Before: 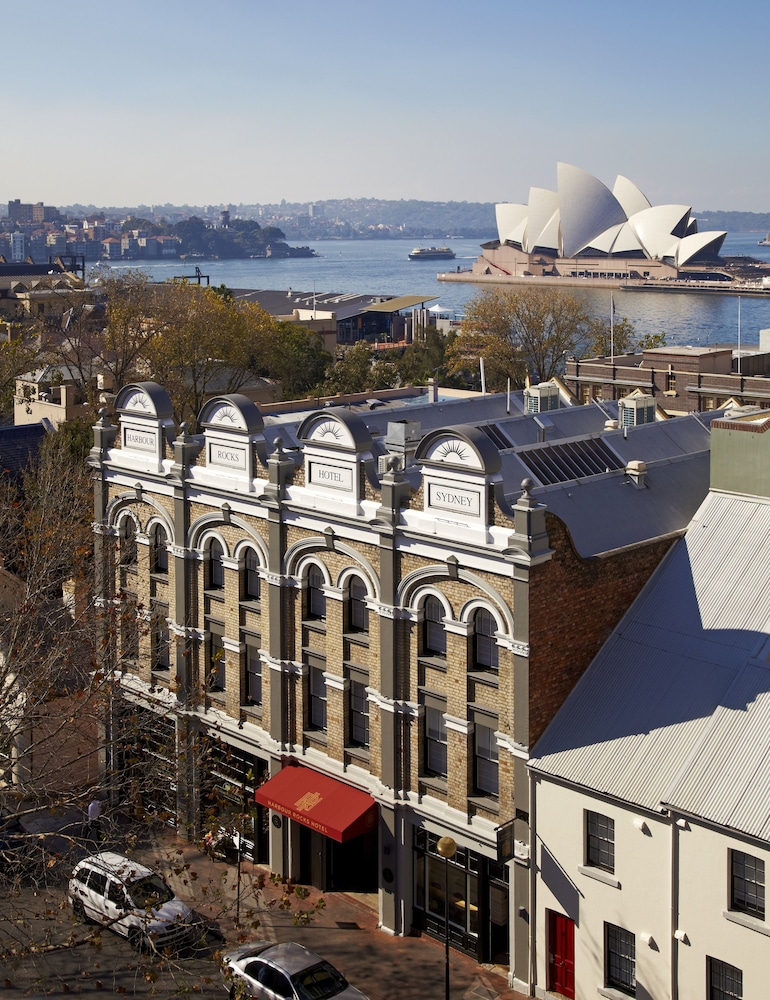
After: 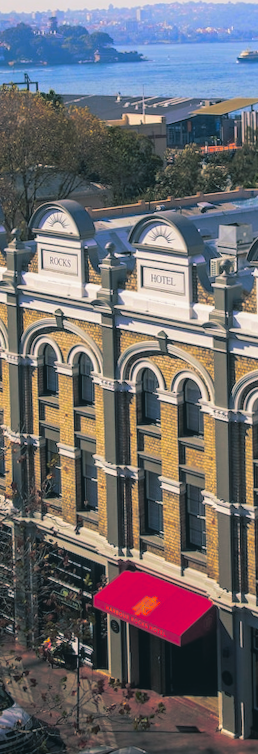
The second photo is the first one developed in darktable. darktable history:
rotate and perspective: rotation -1°, crop left 0.011, crop right 0.989, crop top 0.025, crop bottom 0.975
local contrast: on, module defaults
crop and rotate: left 21.77%, top 18.528%, right 44.676%, bottom 2.997%
split-toning: shadows › hue 205.2°, shadows › saturation 0.43, highlights › hue 54°, highlights › saturation 0.54
color correction: highlights a* 1.59, highlights b* -1.7, saturation 2.48
contrast brightness saturation: contrast -0.15, brightness 0.05, saturation -0.12
shadows and highlights: shadows -54.3, highlights 86.09, soften with gaussian
